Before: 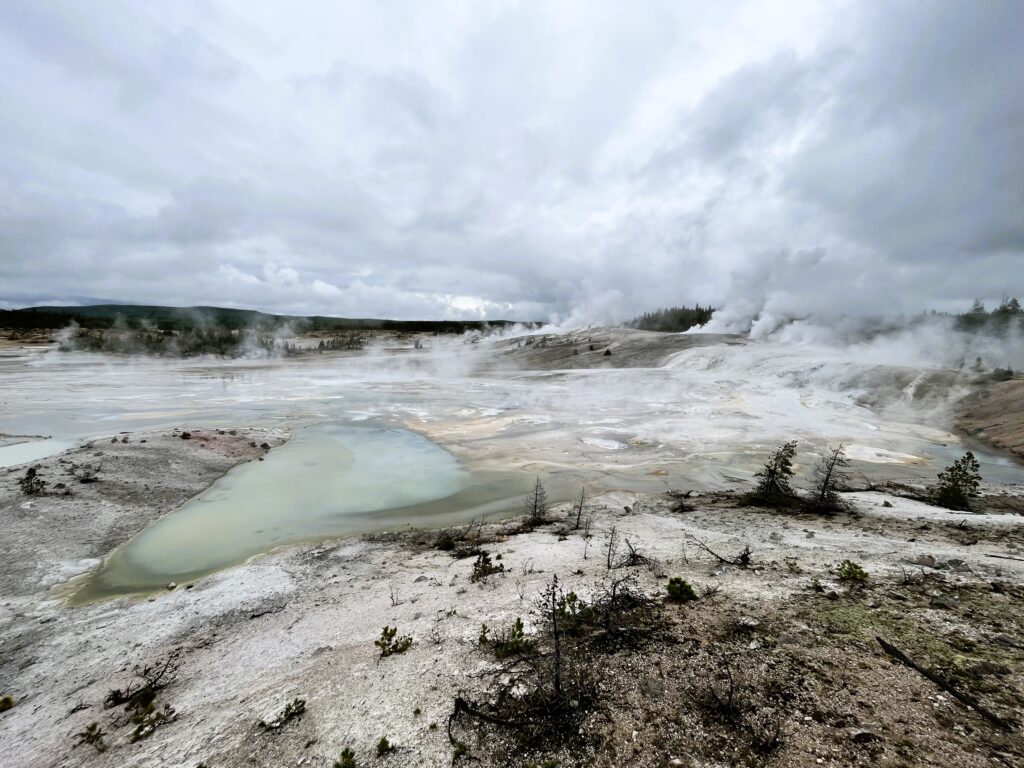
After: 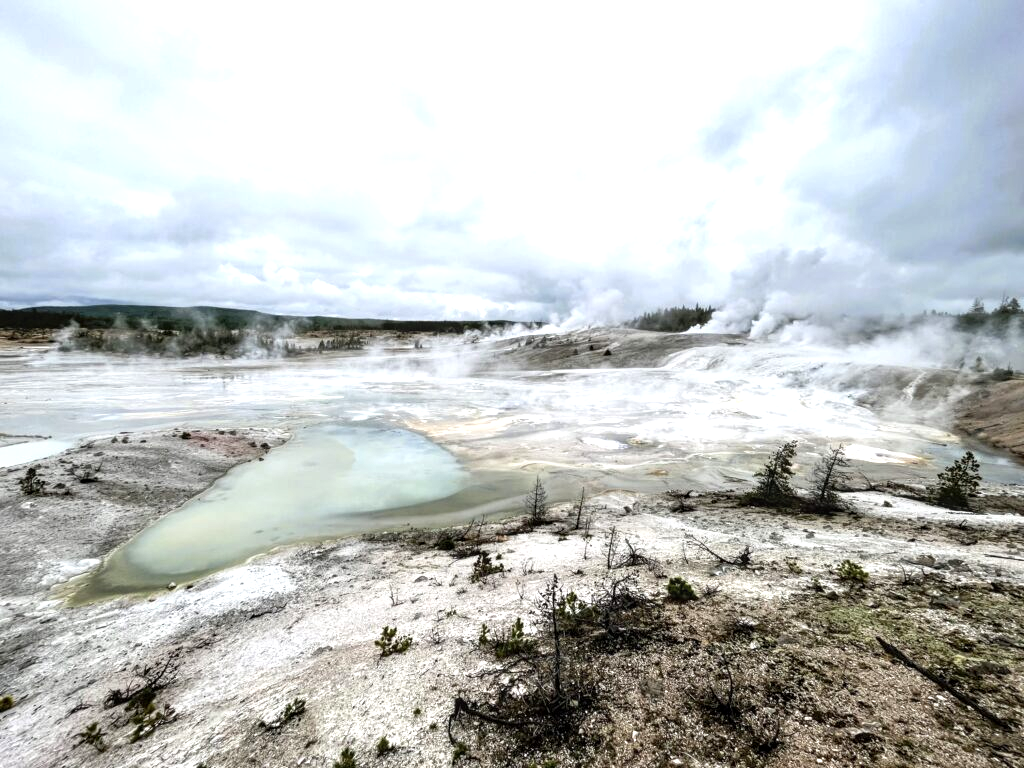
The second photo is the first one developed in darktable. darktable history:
exposure: exposure 0.64 EV, compensate highlight preservation false
local contrast: on, module defaults
